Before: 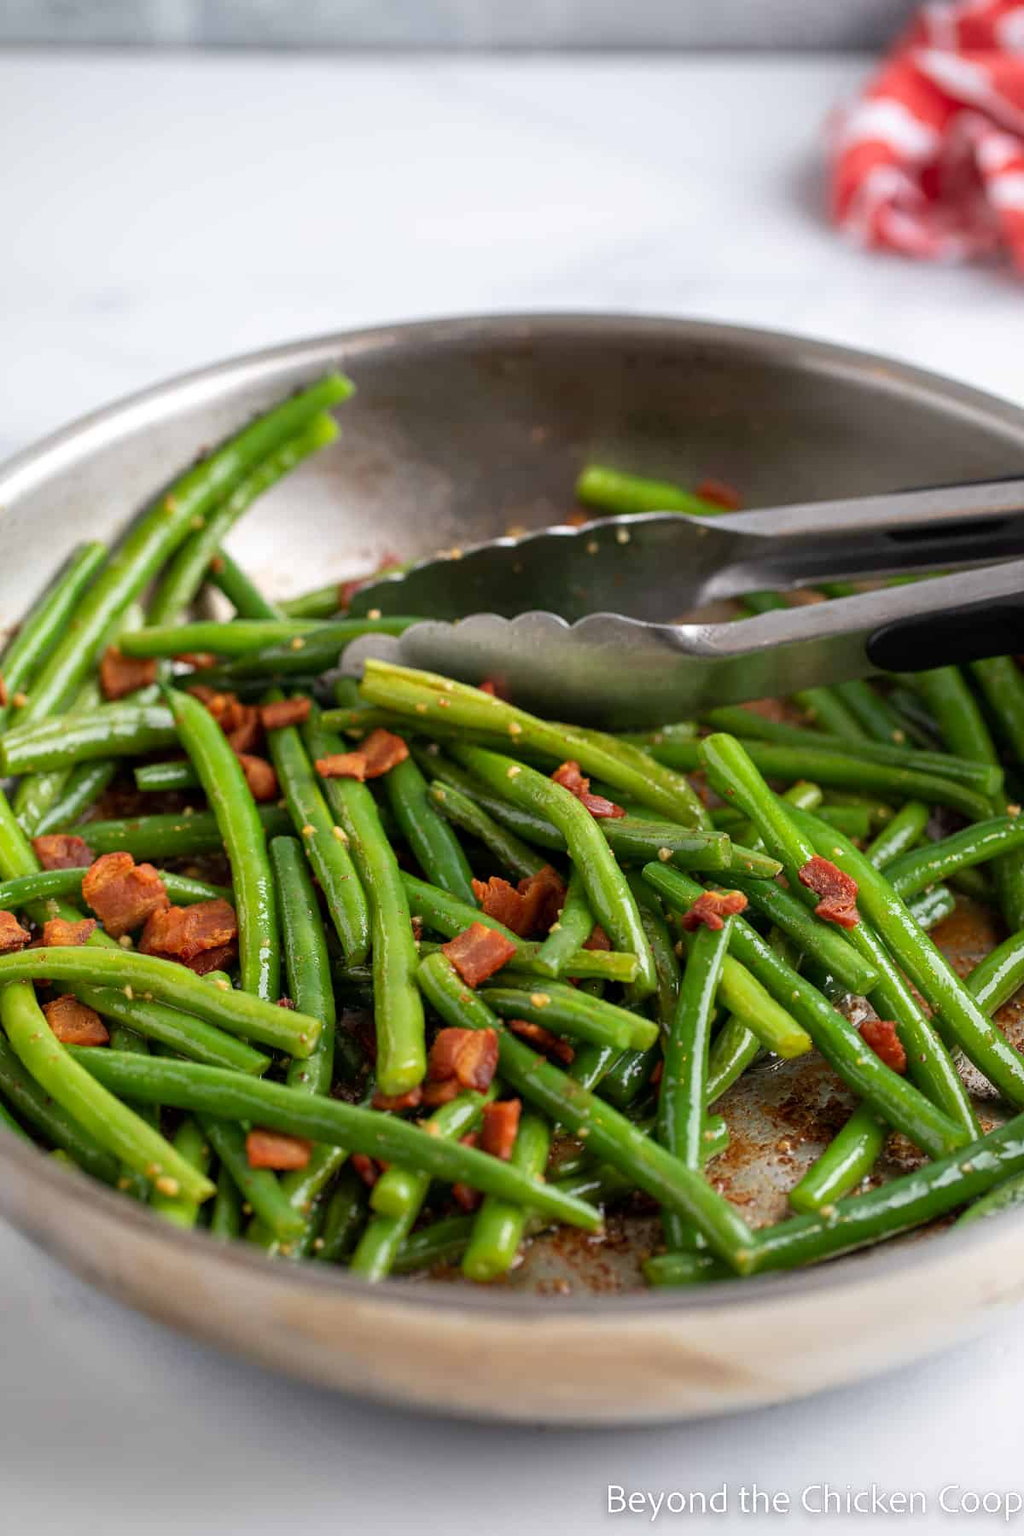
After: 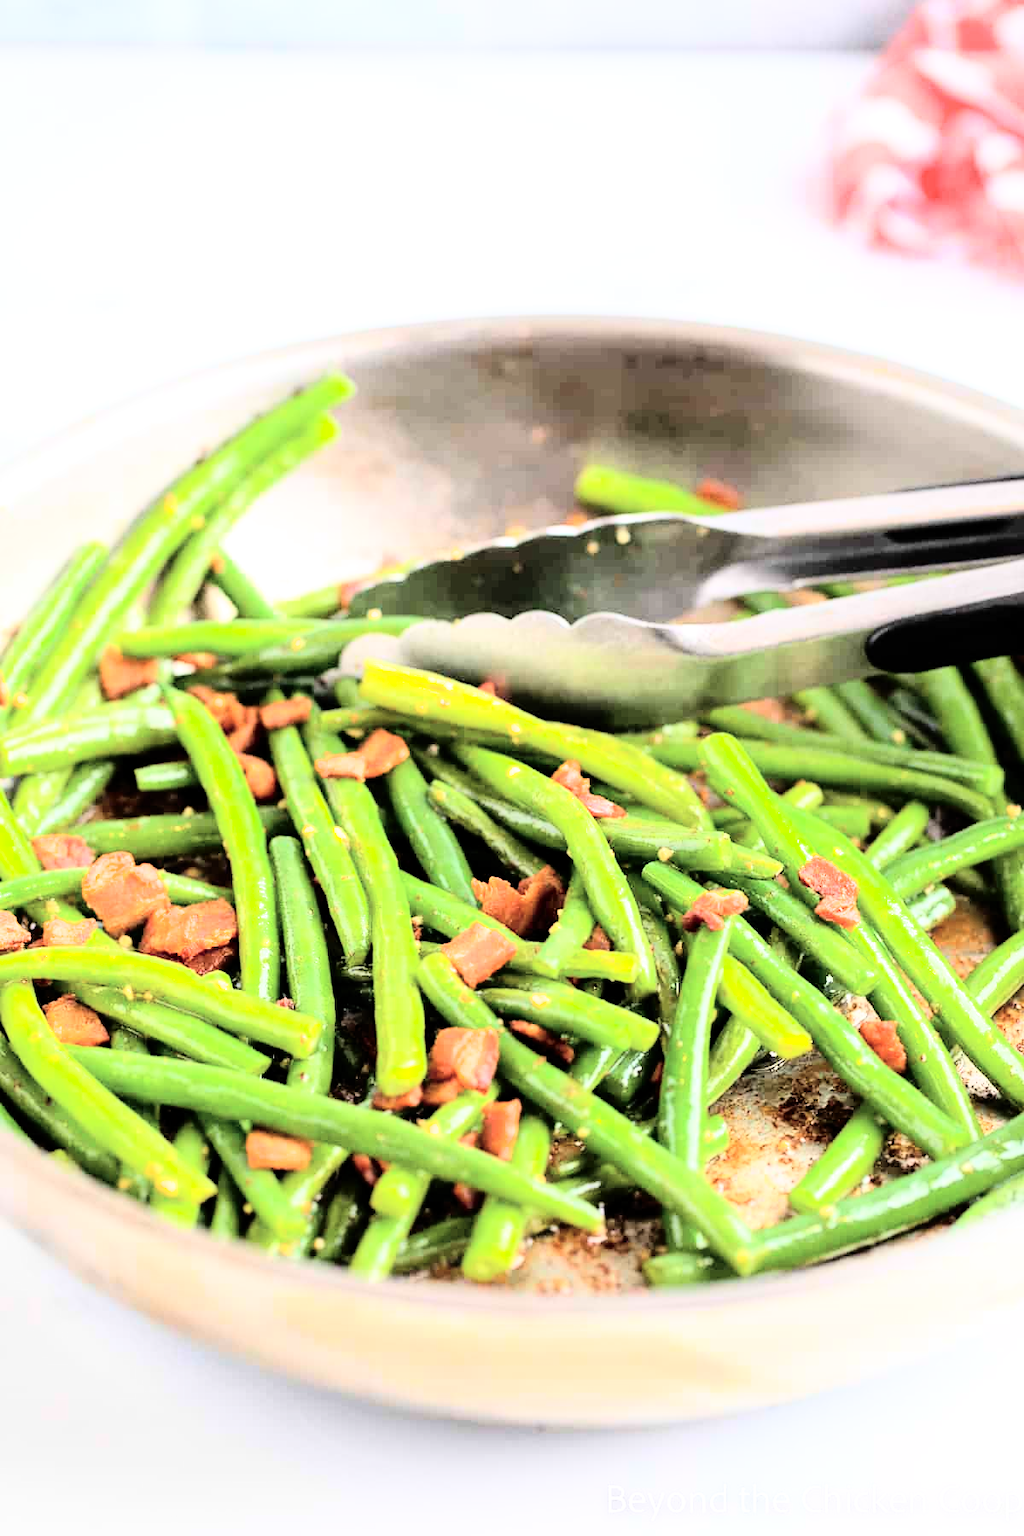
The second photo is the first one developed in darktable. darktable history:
contrast brightness saturation: contrast 0.073, brightness 0.078, saturation 0.178
exposure: exposure 0.773 EV, compensate highlight preservation false
filmic rgb: middle gray luminance 21.9%, black relative exposure -14.09 EV, white relative exposure 2.95 EV, threshold 3.06 EV, target black luminance 0%, hardness 8.78, latitude 60.24%, contrast 1.21, highlights saturation mix 4%, shadows ↔ highlights balance 41.35%, iterations of high-quality reconstruction 0, enable highlight reconstruction true
tone curve: curves: ch0 [(0, 0) (0.084, 0.074) (0.2, 0.297) (0.363, 0.591) (0.495, 0.765) (0.68, 0.901) (0.851, 0.967) (1, 1)], color space Lab, independent channels, preserve colors none
